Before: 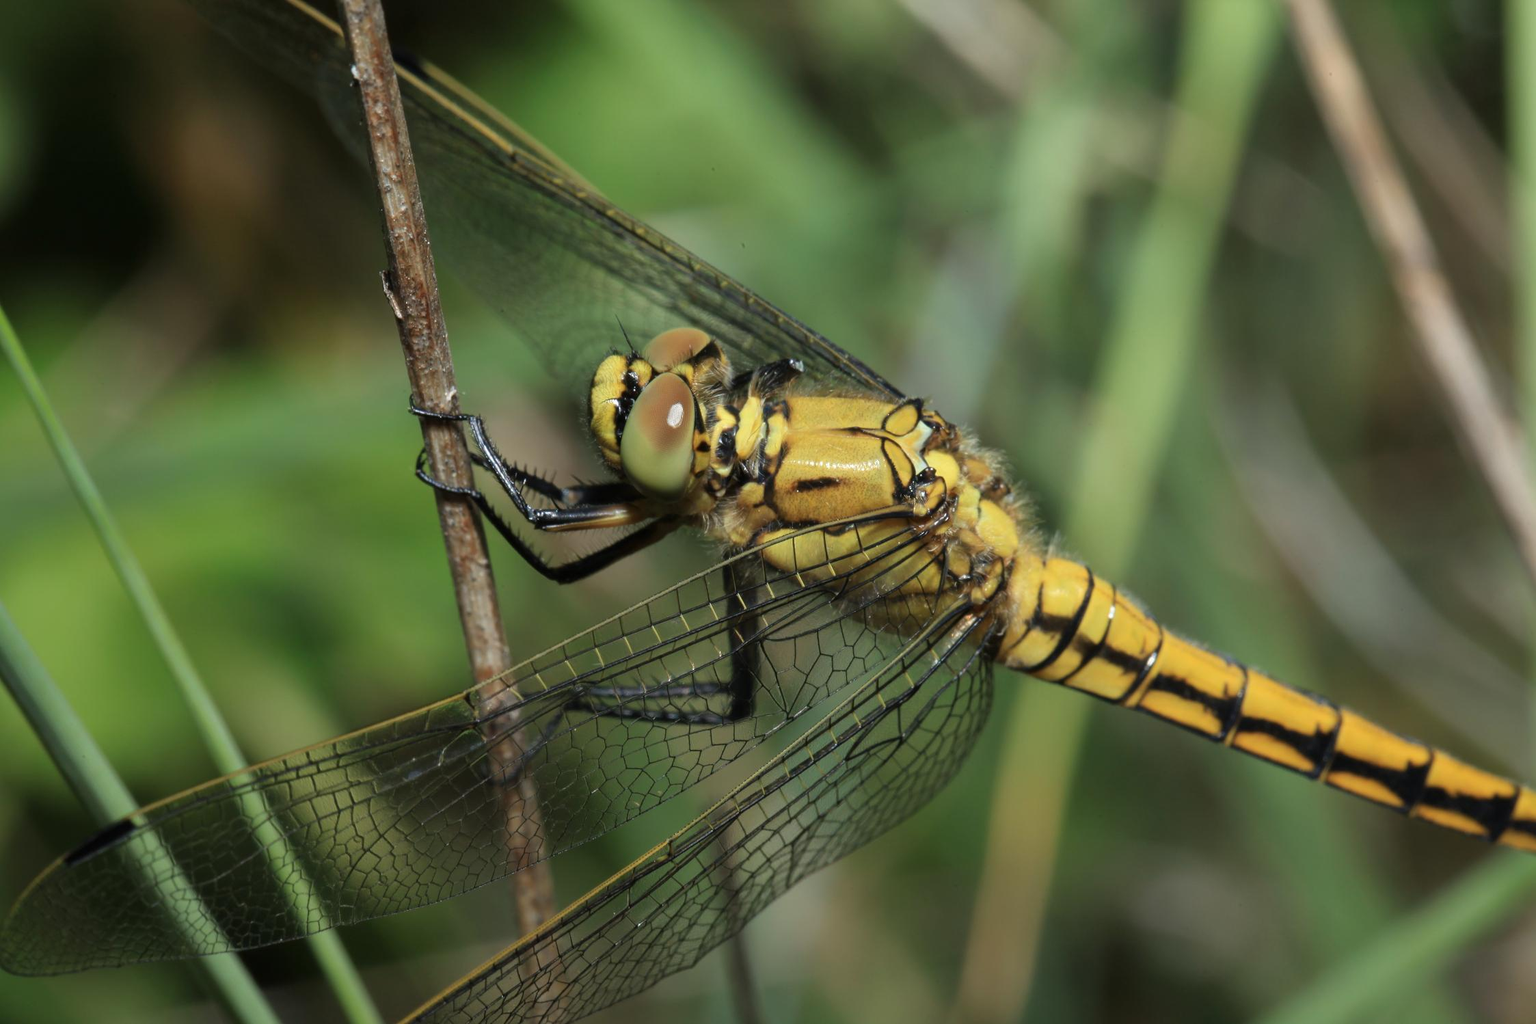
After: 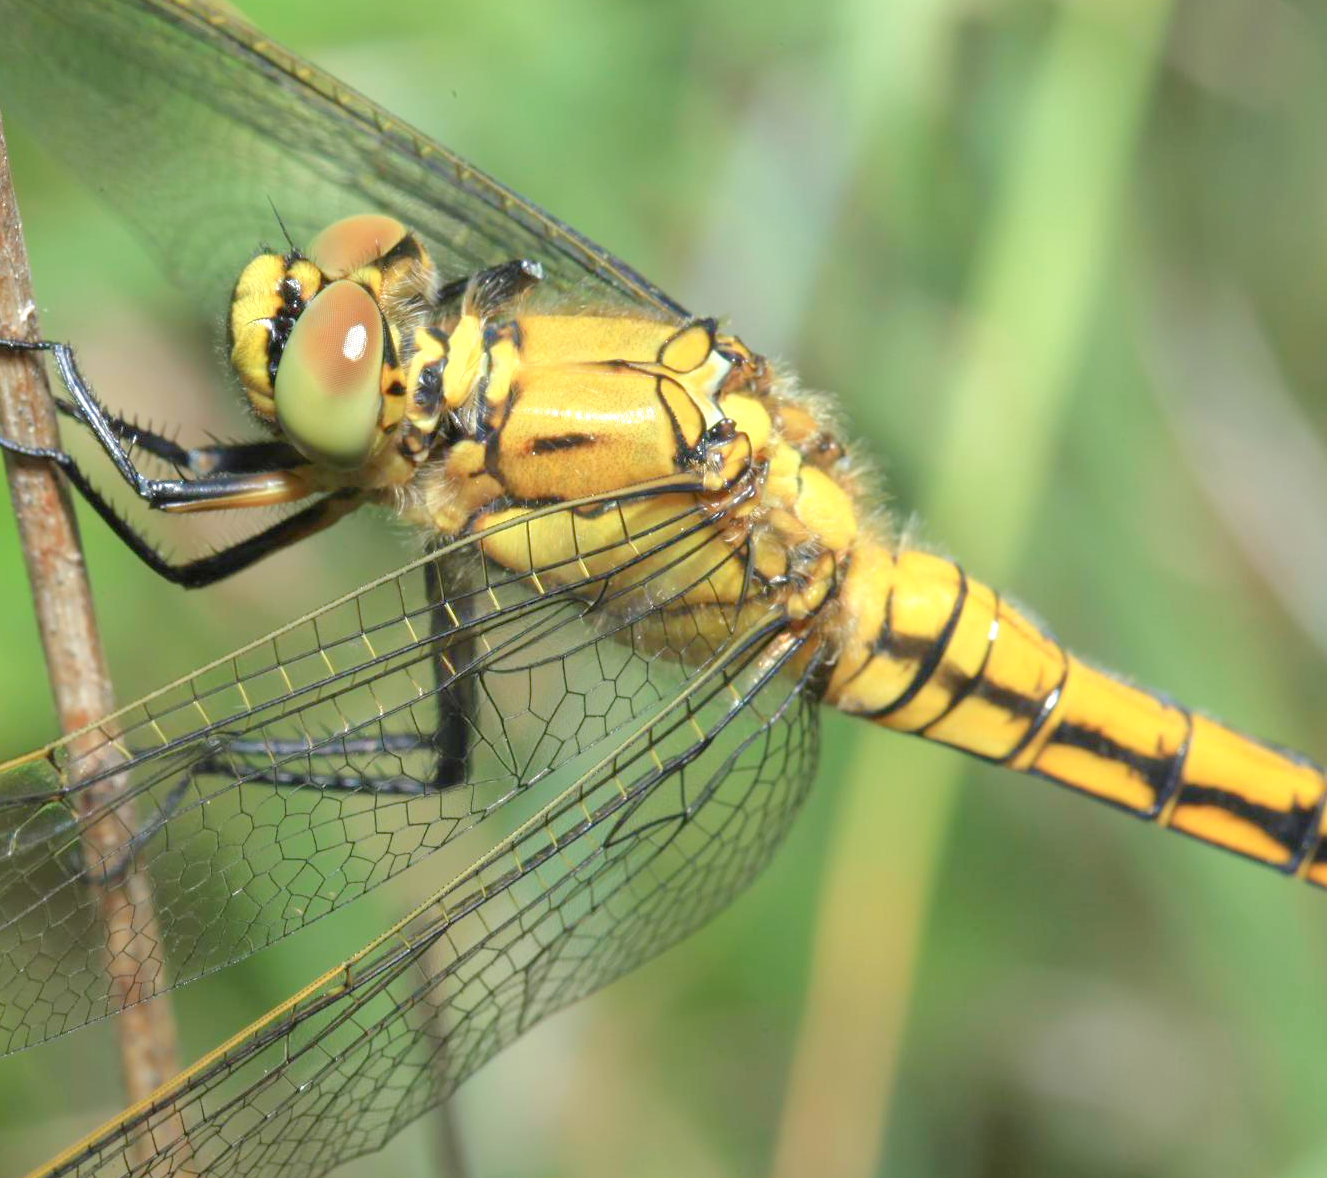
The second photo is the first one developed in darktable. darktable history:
crop and rotate: left 28.256%, top 17.734%, right 12.656%, bottom 3.573%
tone curve: curves: ch0 [(0, 0) (0.004, 0.008) (0.077, 0.156) (0.169, 0.29) (0.774, 0.774) (0.988, 0.926)], color space Lab, linked channels, preserve colors none
exposure: black level correction 0, exposure 1 EV, compensate exposure bias true, compensate highlight preservation false
